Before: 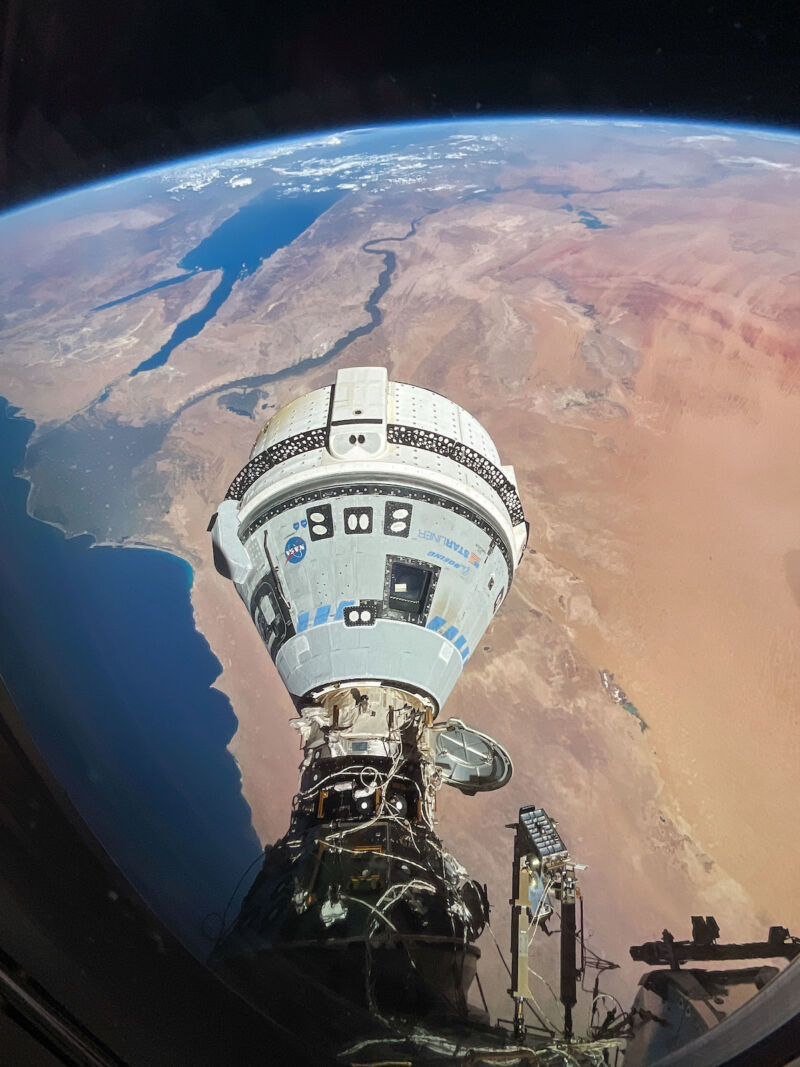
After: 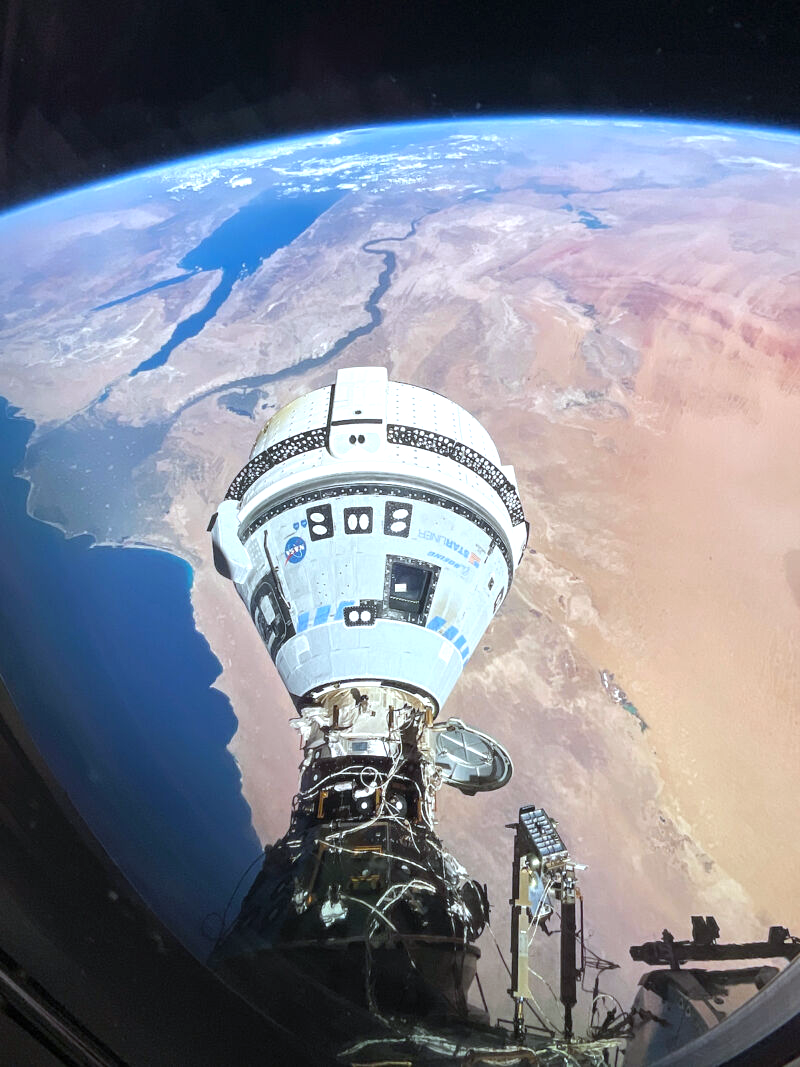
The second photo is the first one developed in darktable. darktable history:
exposure: exposure 0.6 EV, compensate highlight preservation false
white balance: red 0.924, blue 1.095
